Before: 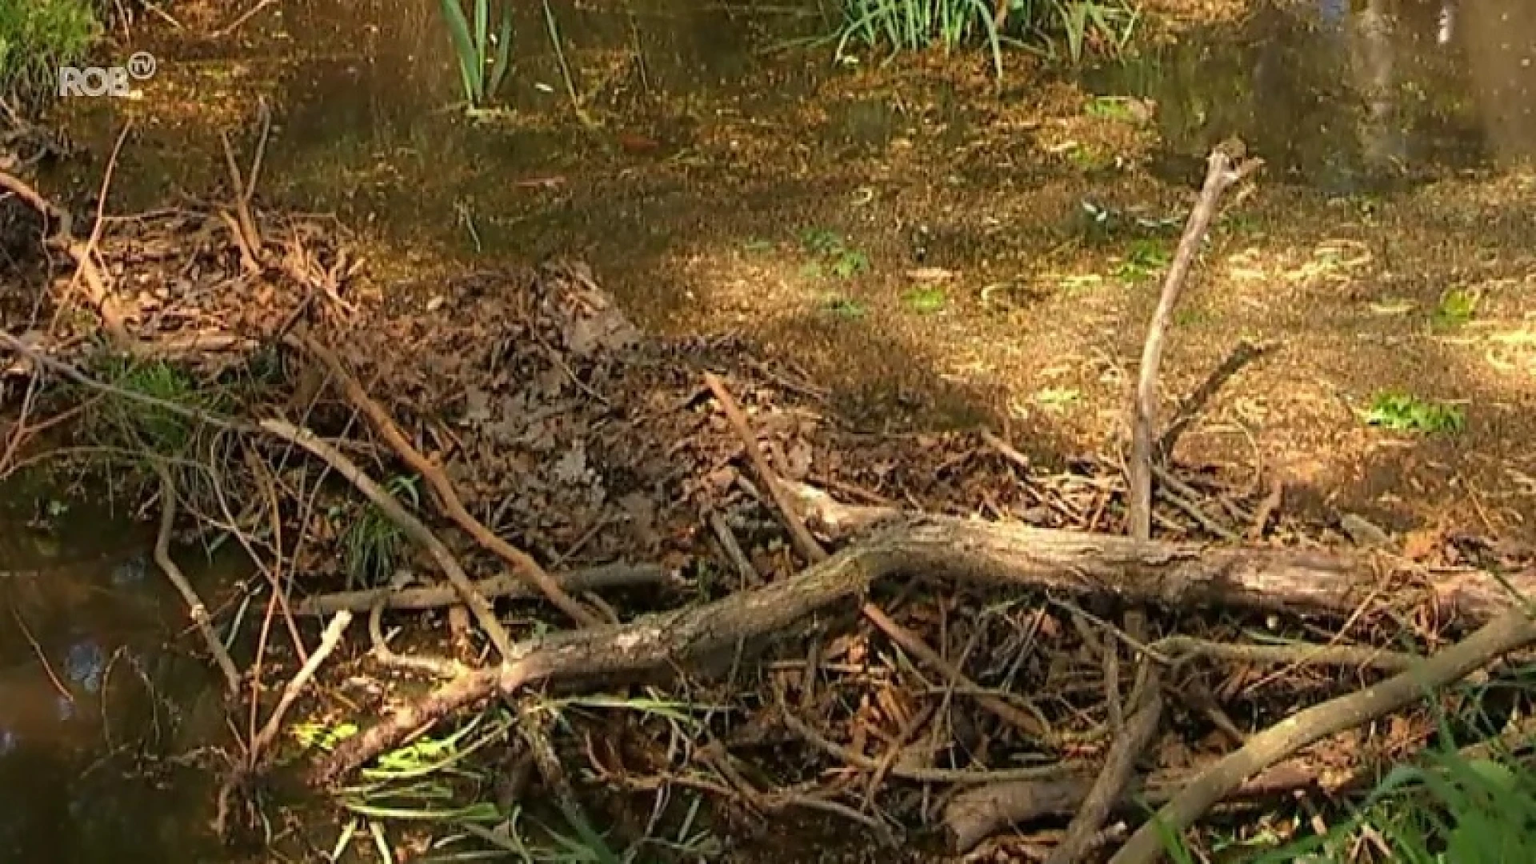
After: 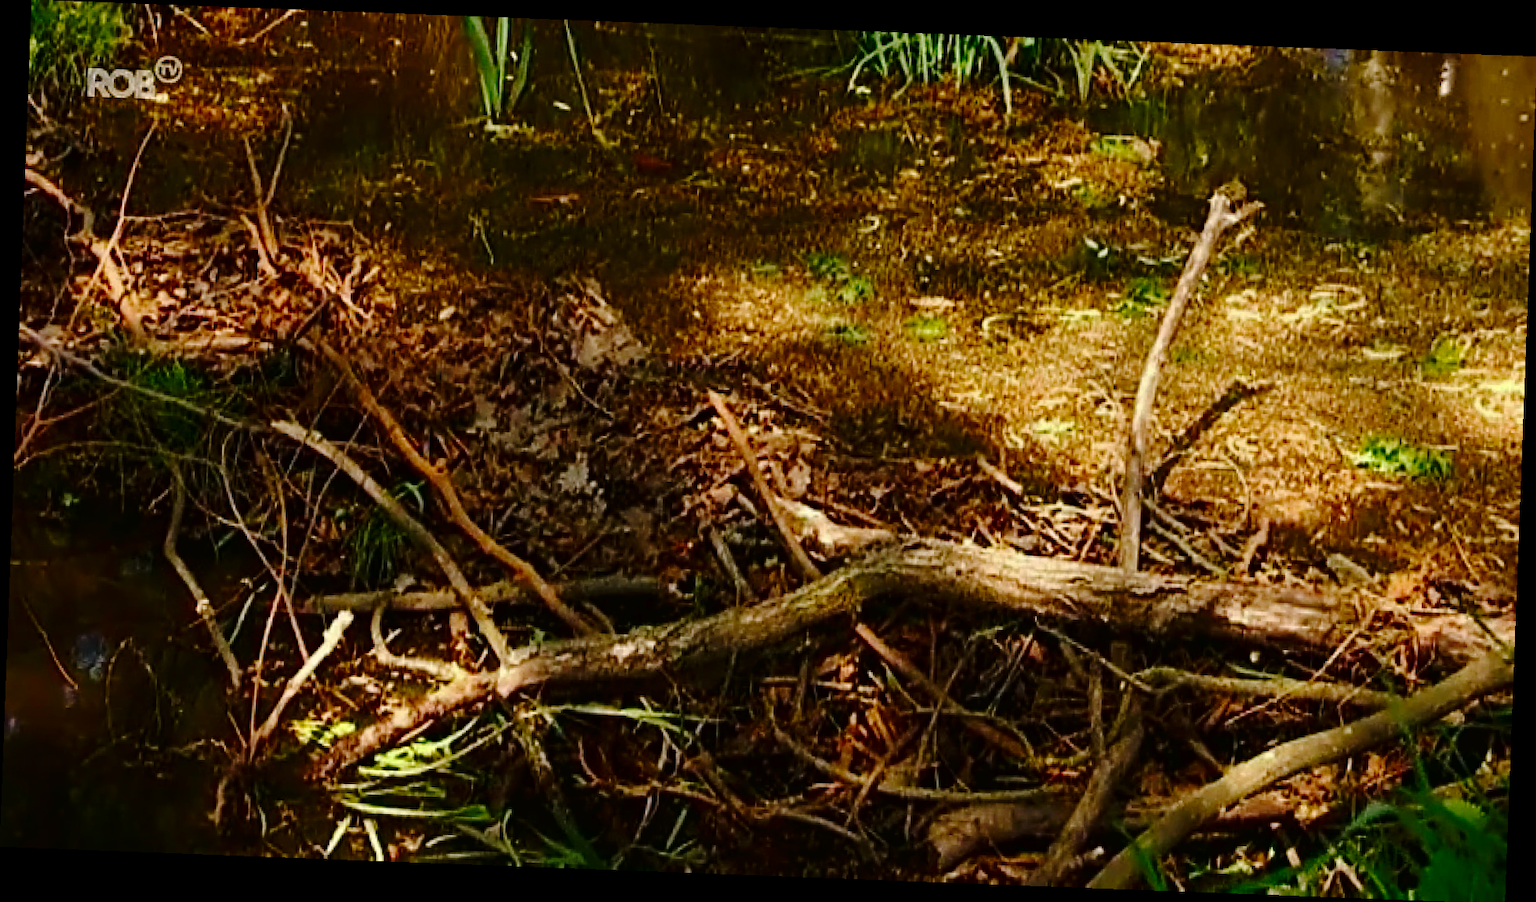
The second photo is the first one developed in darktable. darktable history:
tone curve: curves: ch0 [(0, 0) (0.003, 0.011) (0.011, 0.012) (0.025, 0.013) (0.044, 0.023) (0.069, 0.04) (0.1, 0.06) (0.136, 0.094) (0.177, 0.145) (0.224, 0.213) (0.277, 0.301) (0.335, 0.389) (0.399, 0.473) (0.468, 0.554) (0.543, 0.627) (0.623, 0.694) (0.709, 0.763) (0.801, 0.83) (0.898, 0.906) (1, 1)], preserve colors none
rotate and perspective: rotation 2.17°, automatic cropping off
contrast brightness saturation: contrast 0.13, brightness -0.24, saturation 0.14
